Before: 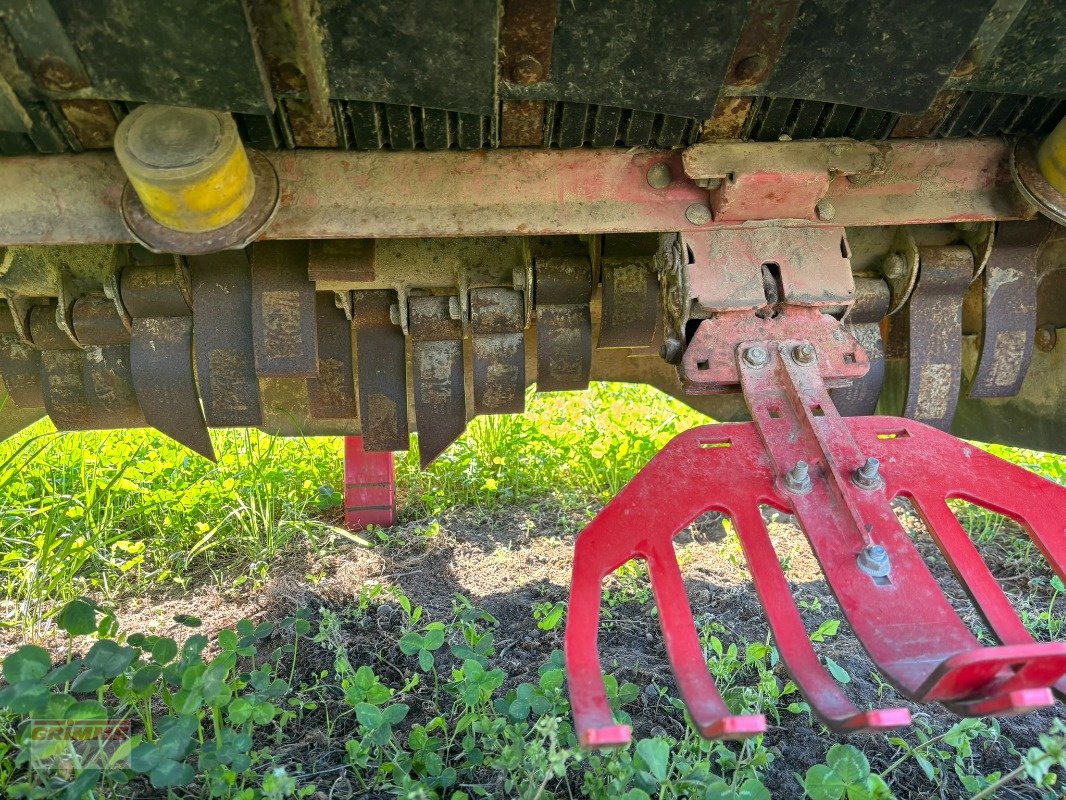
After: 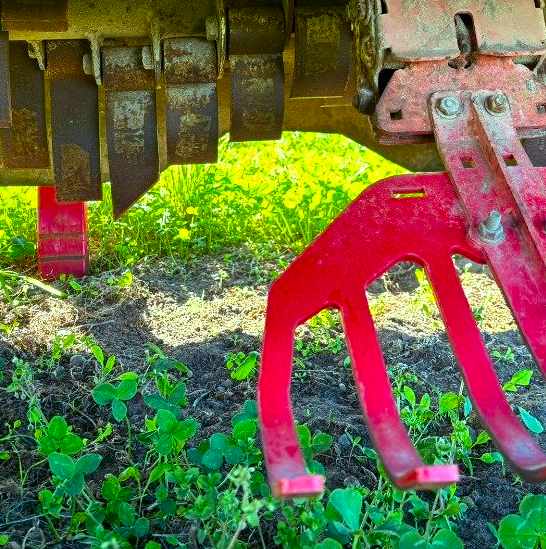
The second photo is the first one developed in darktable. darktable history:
color balance rgb: highlights gain › luminance 20.162%, highlights gain › chroma 2.727%, highlights gain › hue 175.4°, white fulcrum 1.01 EV, perceptual saturation grading › global saturation 36.298%, perceptual saturation grading › shadows 35.002%, global vibrance 9.316%
crop and rotate: left 28.89%, top 31.311%, right 19.816%
contrast brightness saturation: brightness -0.088
